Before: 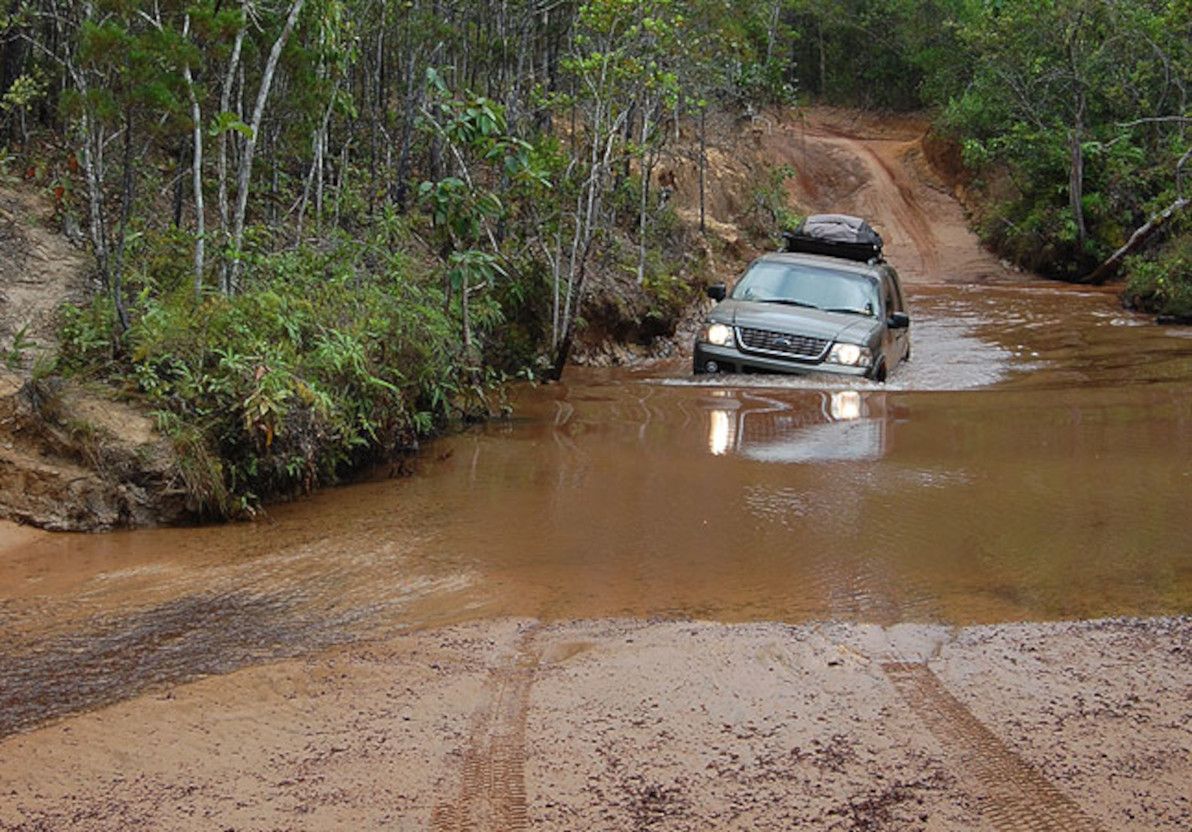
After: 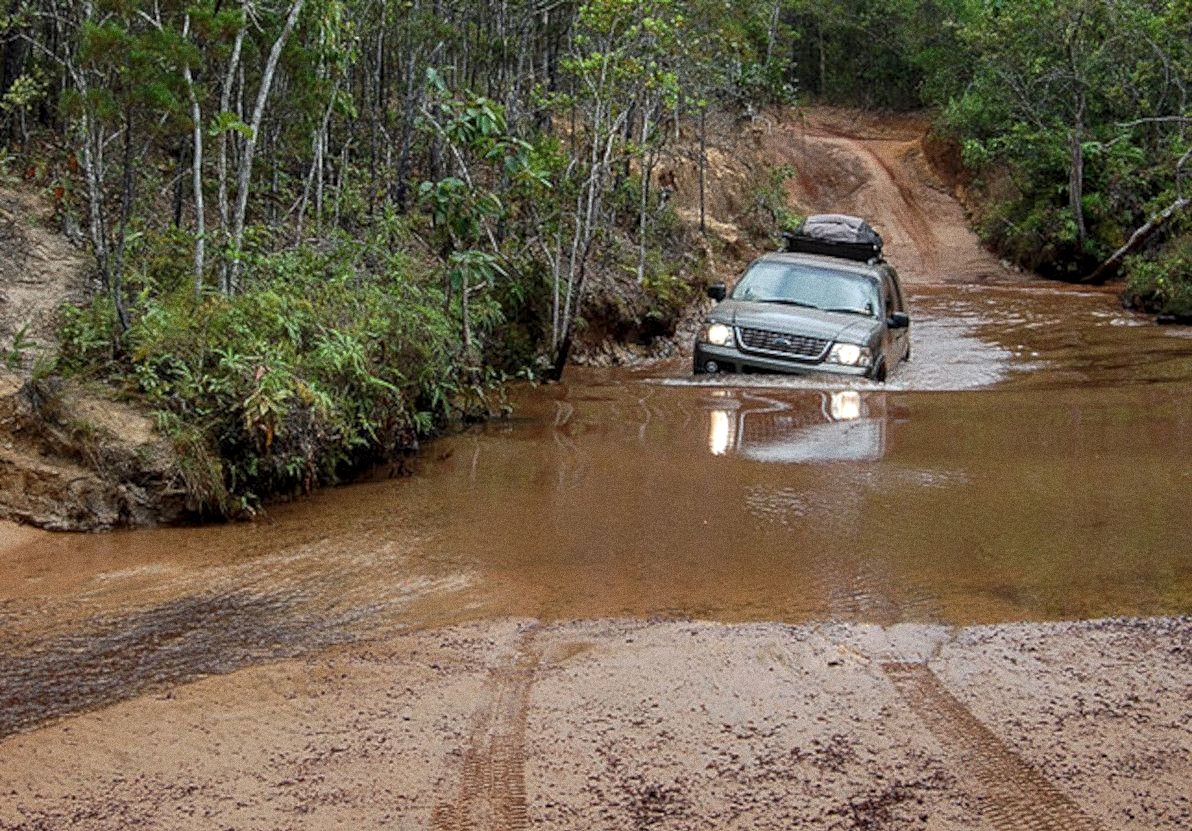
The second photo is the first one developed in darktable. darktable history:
local contrast: detail 130%
crop: bottom 0.071%
grain: coarseness 9.61 ISO, strength 35.62%
